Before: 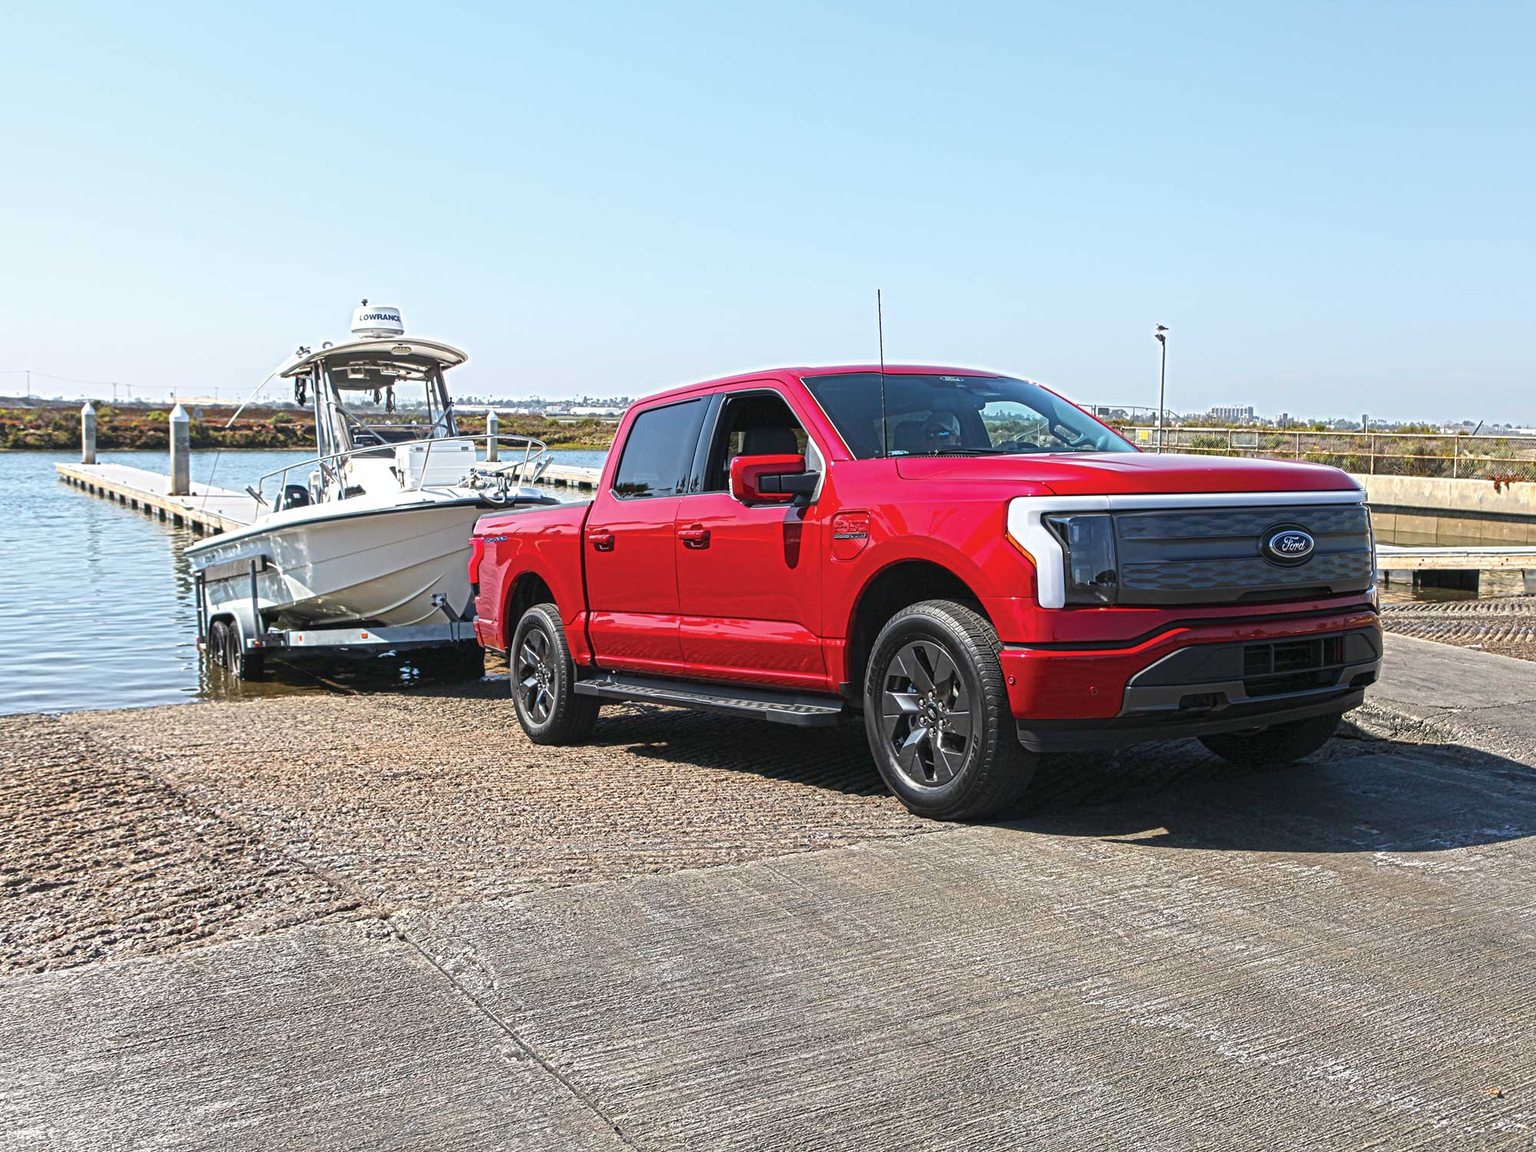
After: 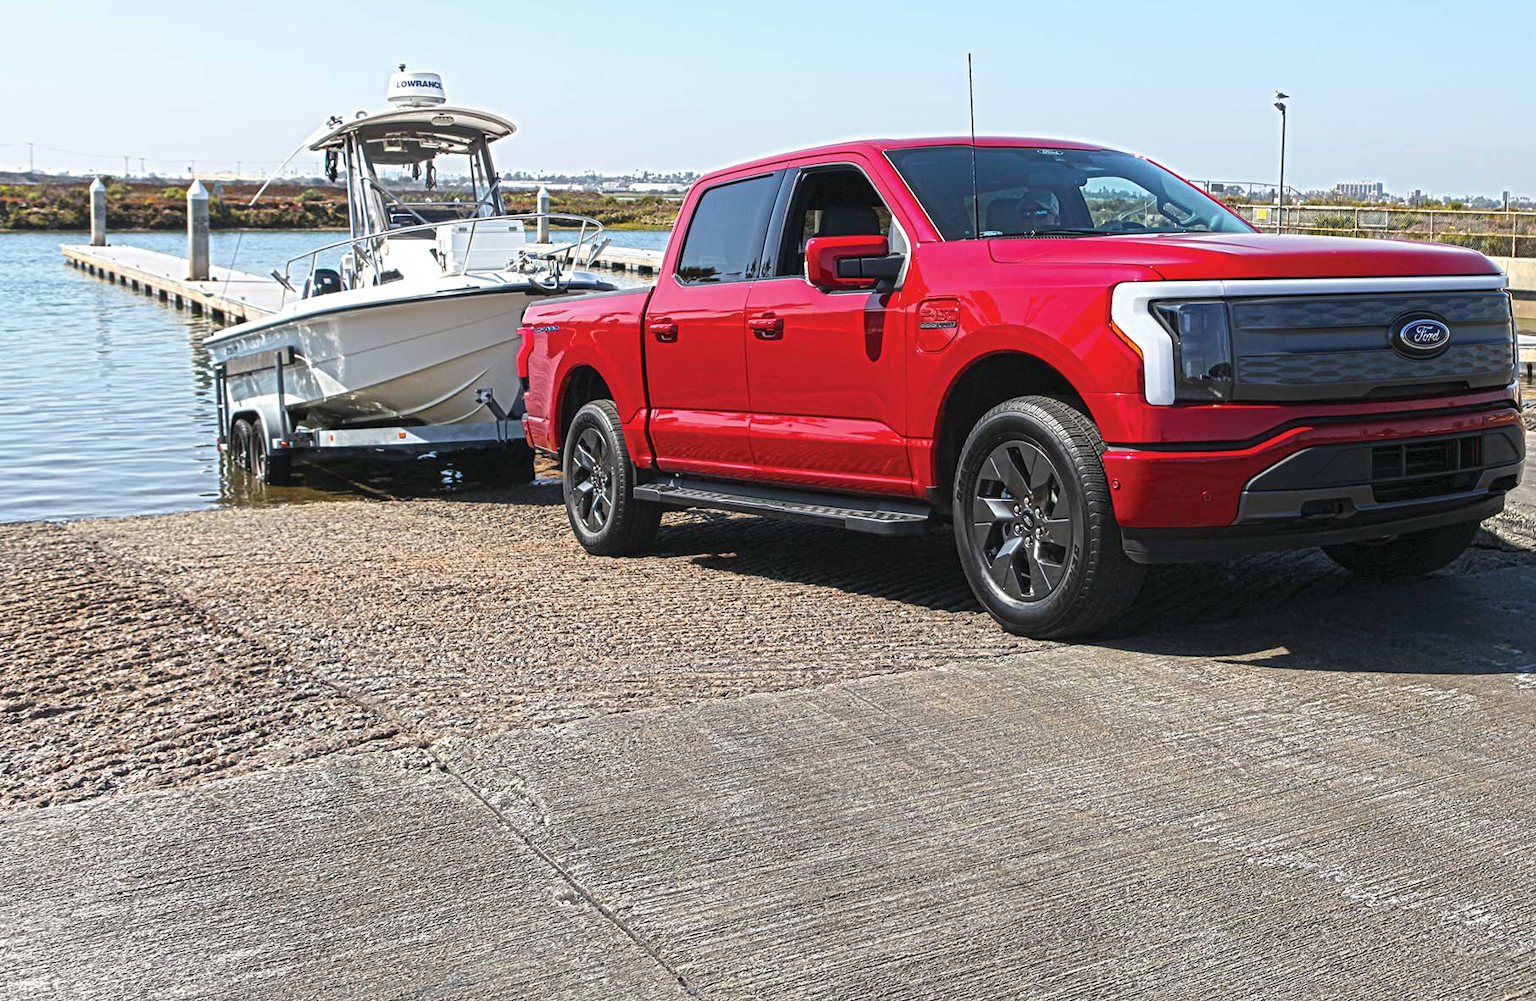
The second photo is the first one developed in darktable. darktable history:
crop: top 20.941%, right 9.322%, bottom 0.23%
